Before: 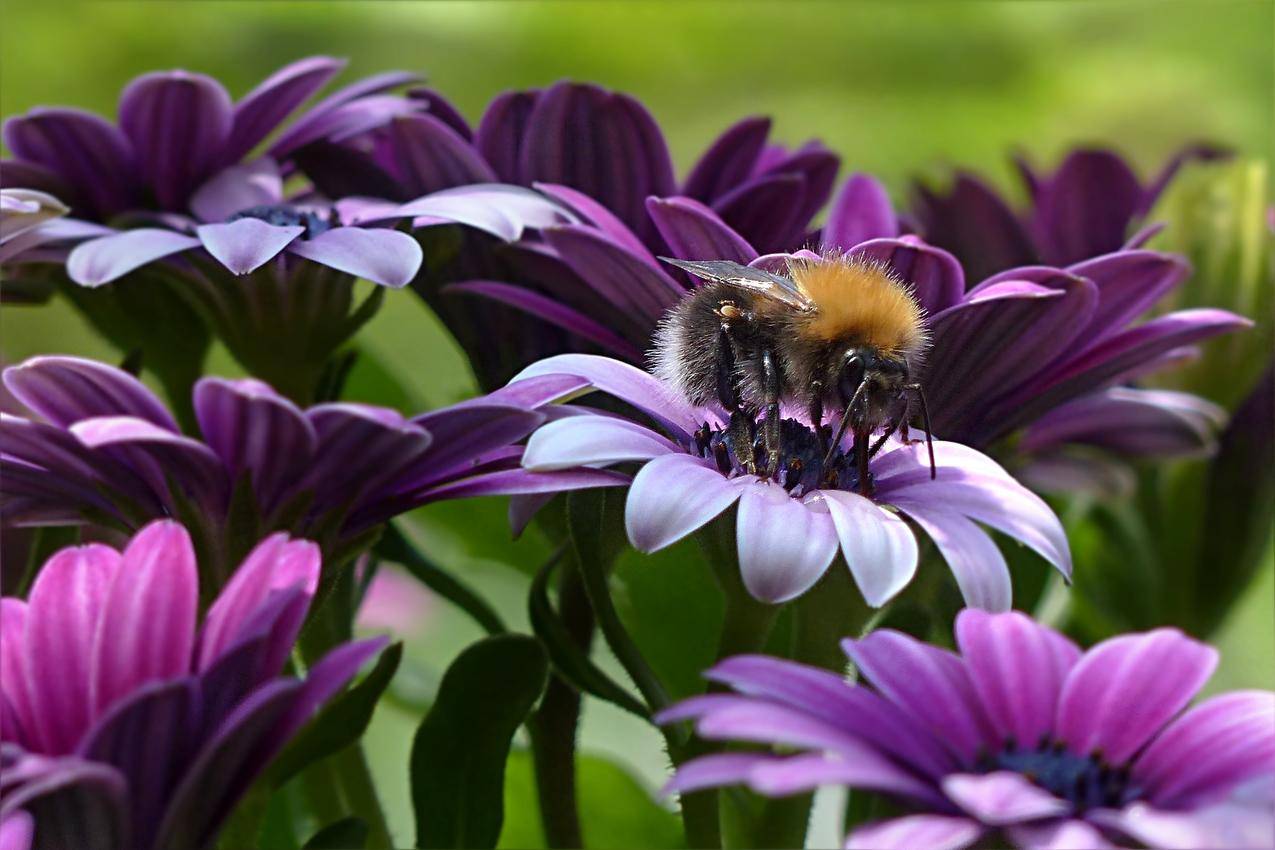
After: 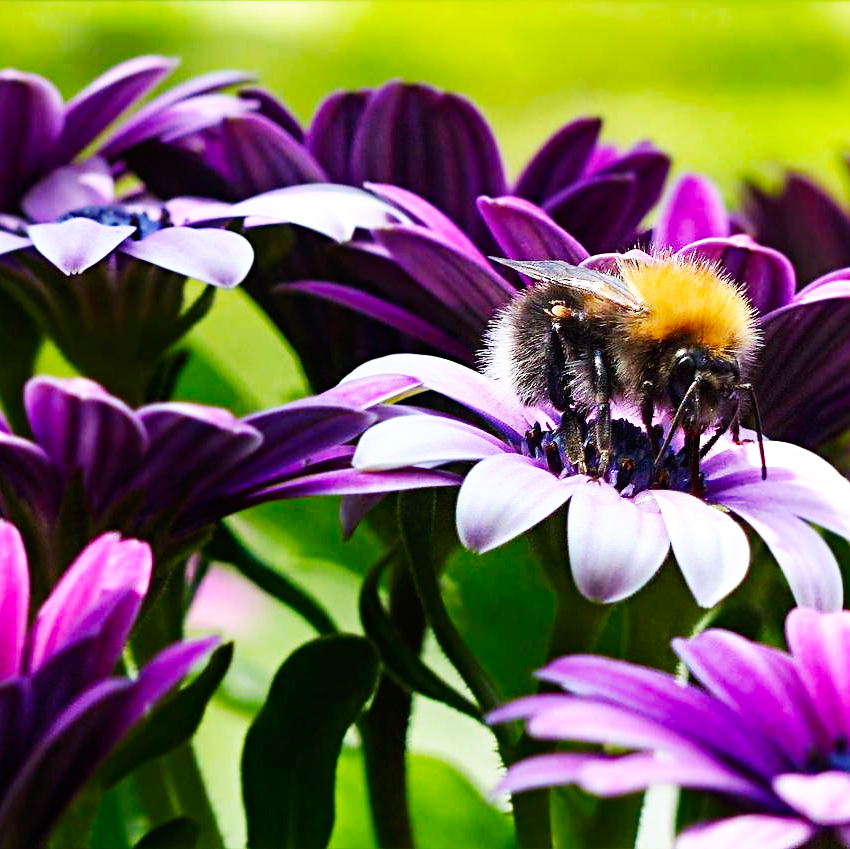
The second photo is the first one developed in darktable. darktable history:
crop and rotate: left 13.351%, right 19.98%
base curve: curves: ch0 [(0, 0) (0.007, 0.004) (0.027, 0.03) (0.046, 0.07) (0.207, 0.54) (0.442, 0.872) (0.673, 0.972) (1, 1)], preserve colors none
haze removal: compatibility mode true, adaptive false
